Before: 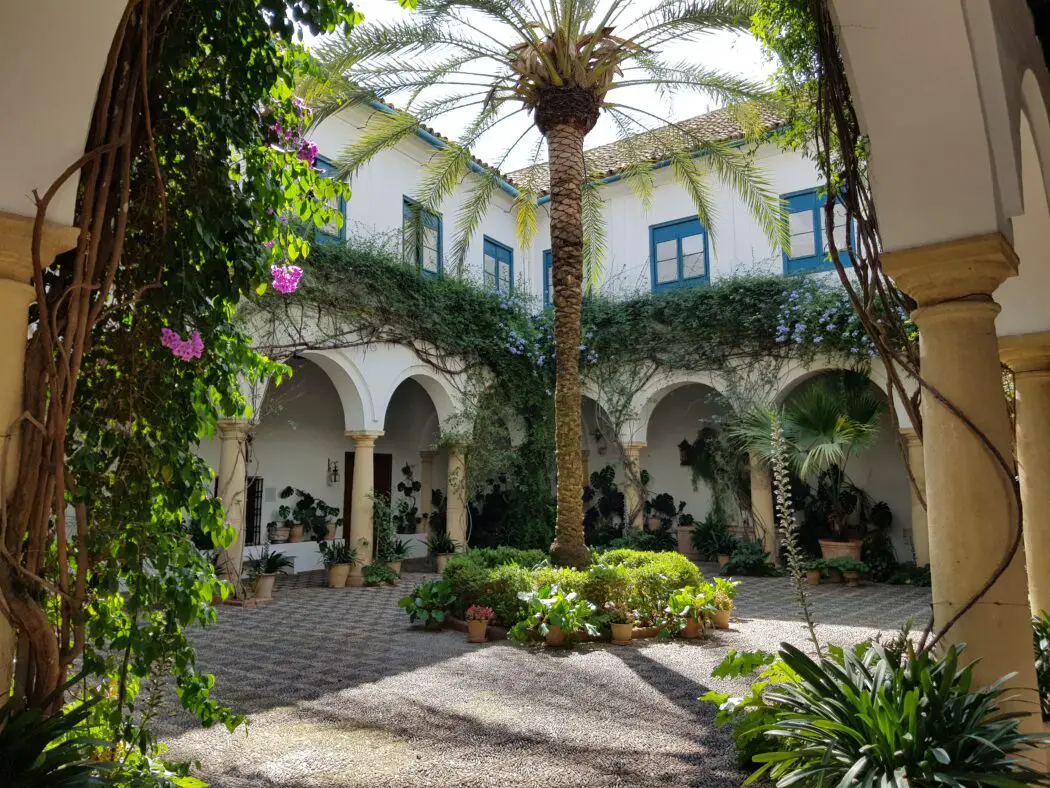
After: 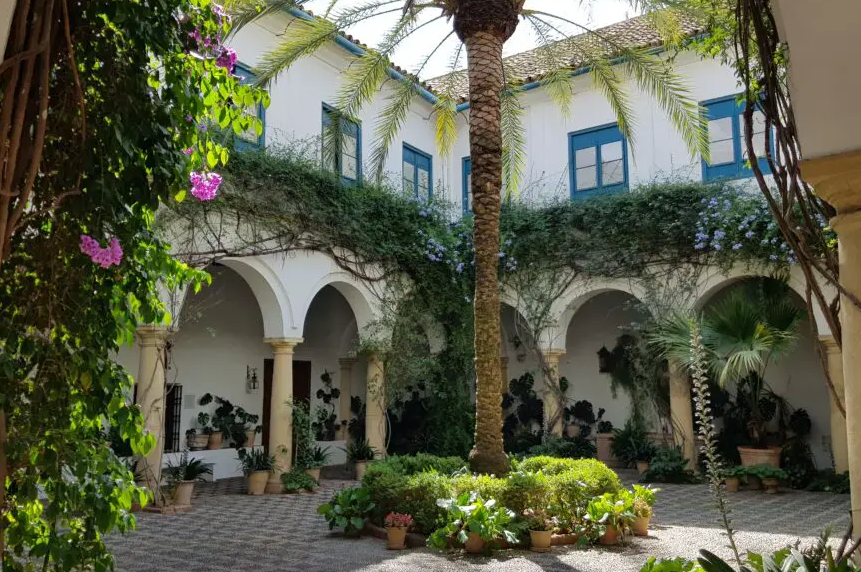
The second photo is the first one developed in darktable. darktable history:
crop: left 7.752%, top 11.858%, right 10.163%, bottom 15.483%
